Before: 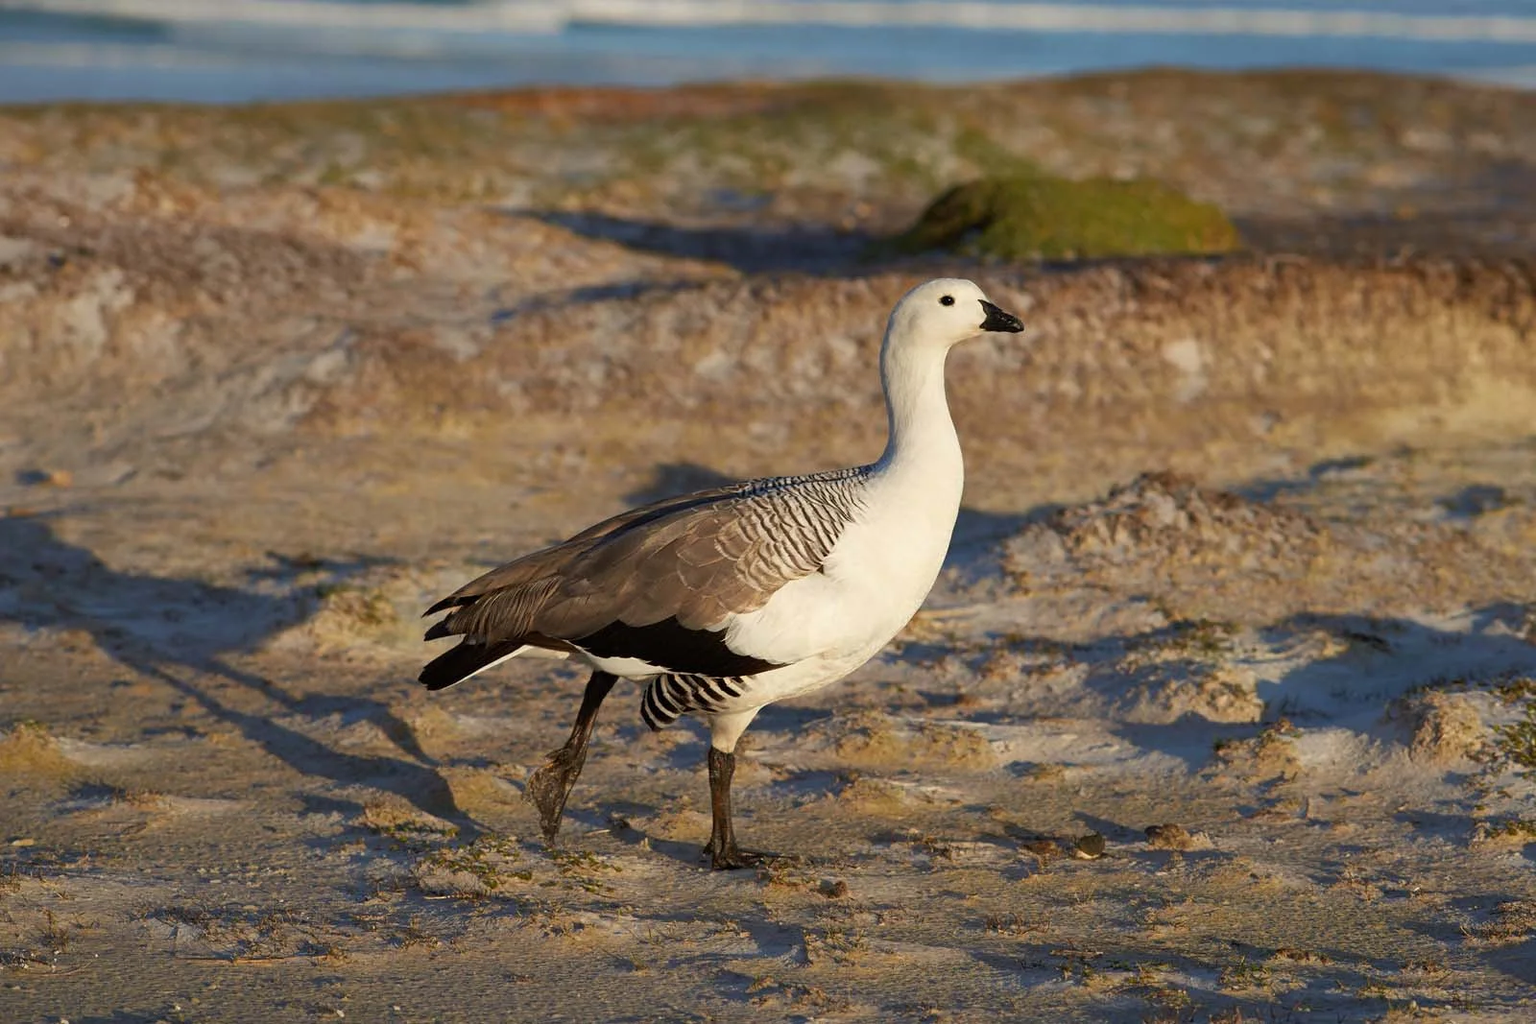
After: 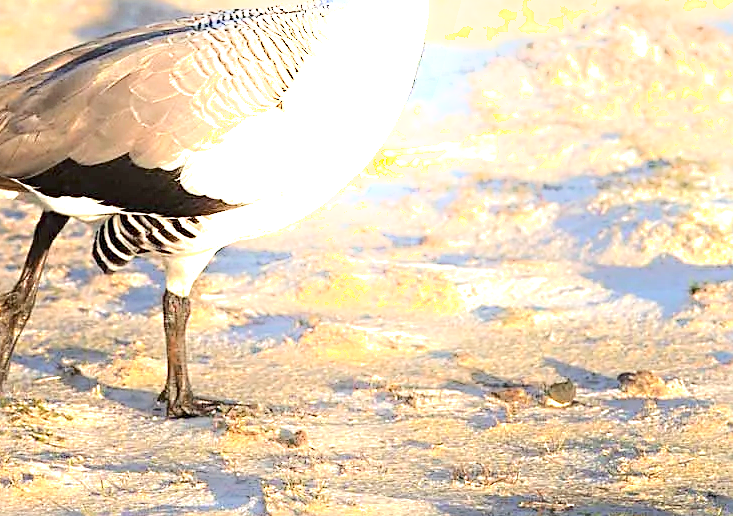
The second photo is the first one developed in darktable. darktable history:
shadows and highlights: shadows -40.15, highlights 62.88, soften with gaussian
sharpen: on, module defaults
crop: left 35.976%, top 45.819%, right 18.162%, bottom 5.807%
exposure: black level correction 0, exposure 1.975 EV, compensate exposure bias true, compensate highlight preservation false
